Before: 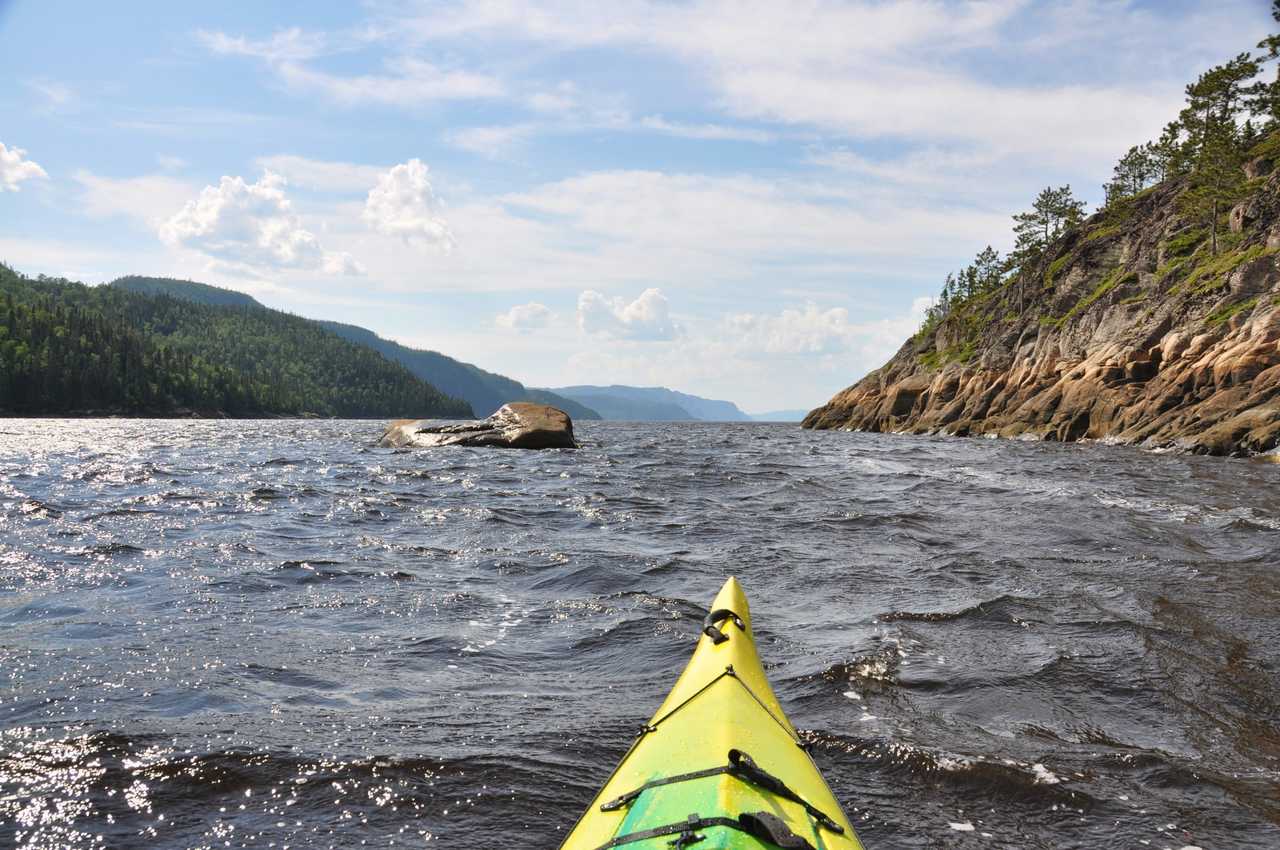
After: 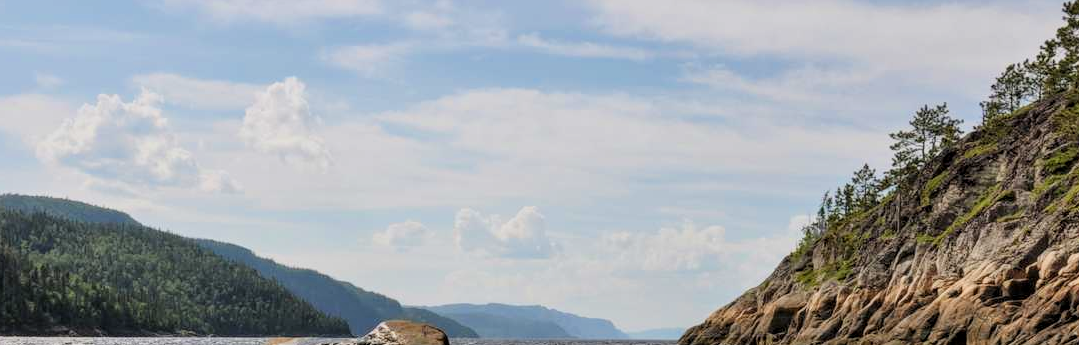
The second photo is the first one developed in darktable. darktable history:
crop and rotate: left 9.671%, top 9.717%, right 5.972%, bottom 49.683%
local contrast: on, module defaults
filmic rgb: black relative exposure -8.03 EV, white relative exposure 3.82 EV, hardness 4.33, color science v6 (2022)
